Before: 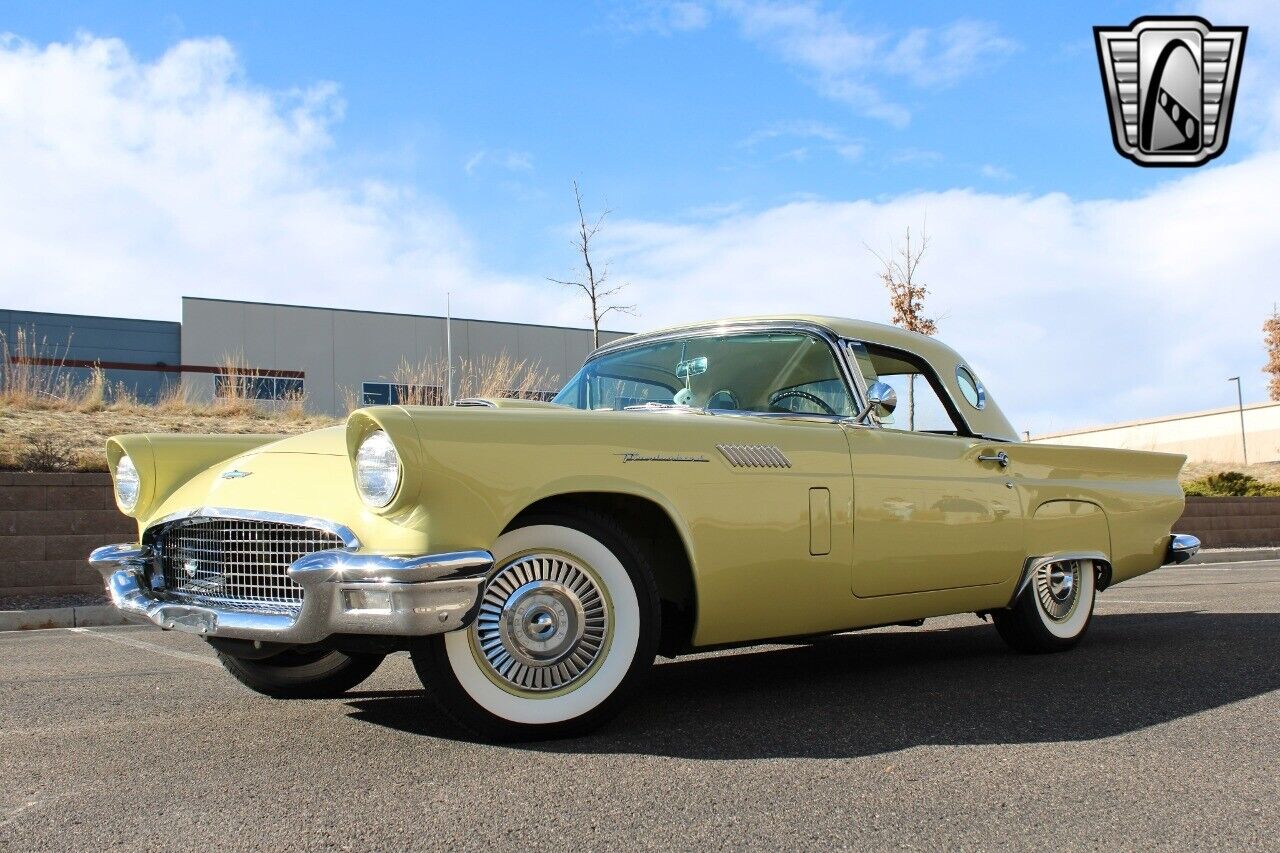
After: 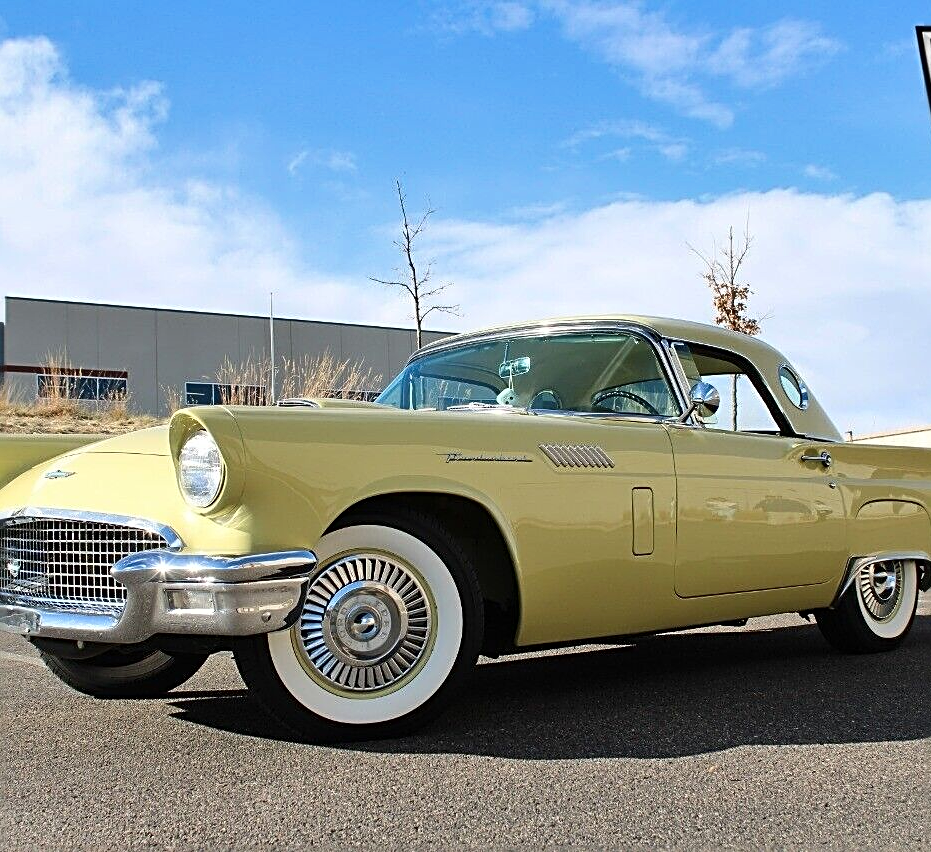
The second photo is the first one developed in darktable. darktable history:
crop: left 13.868%, right 13.348%
sharpen: radius 2.537, amount 0.629
contrast brightness saturation: contrast 0.102, brightness 0.01, saturation 0.024
shadows and highlights: shadows 52.58, soften with gaussian
